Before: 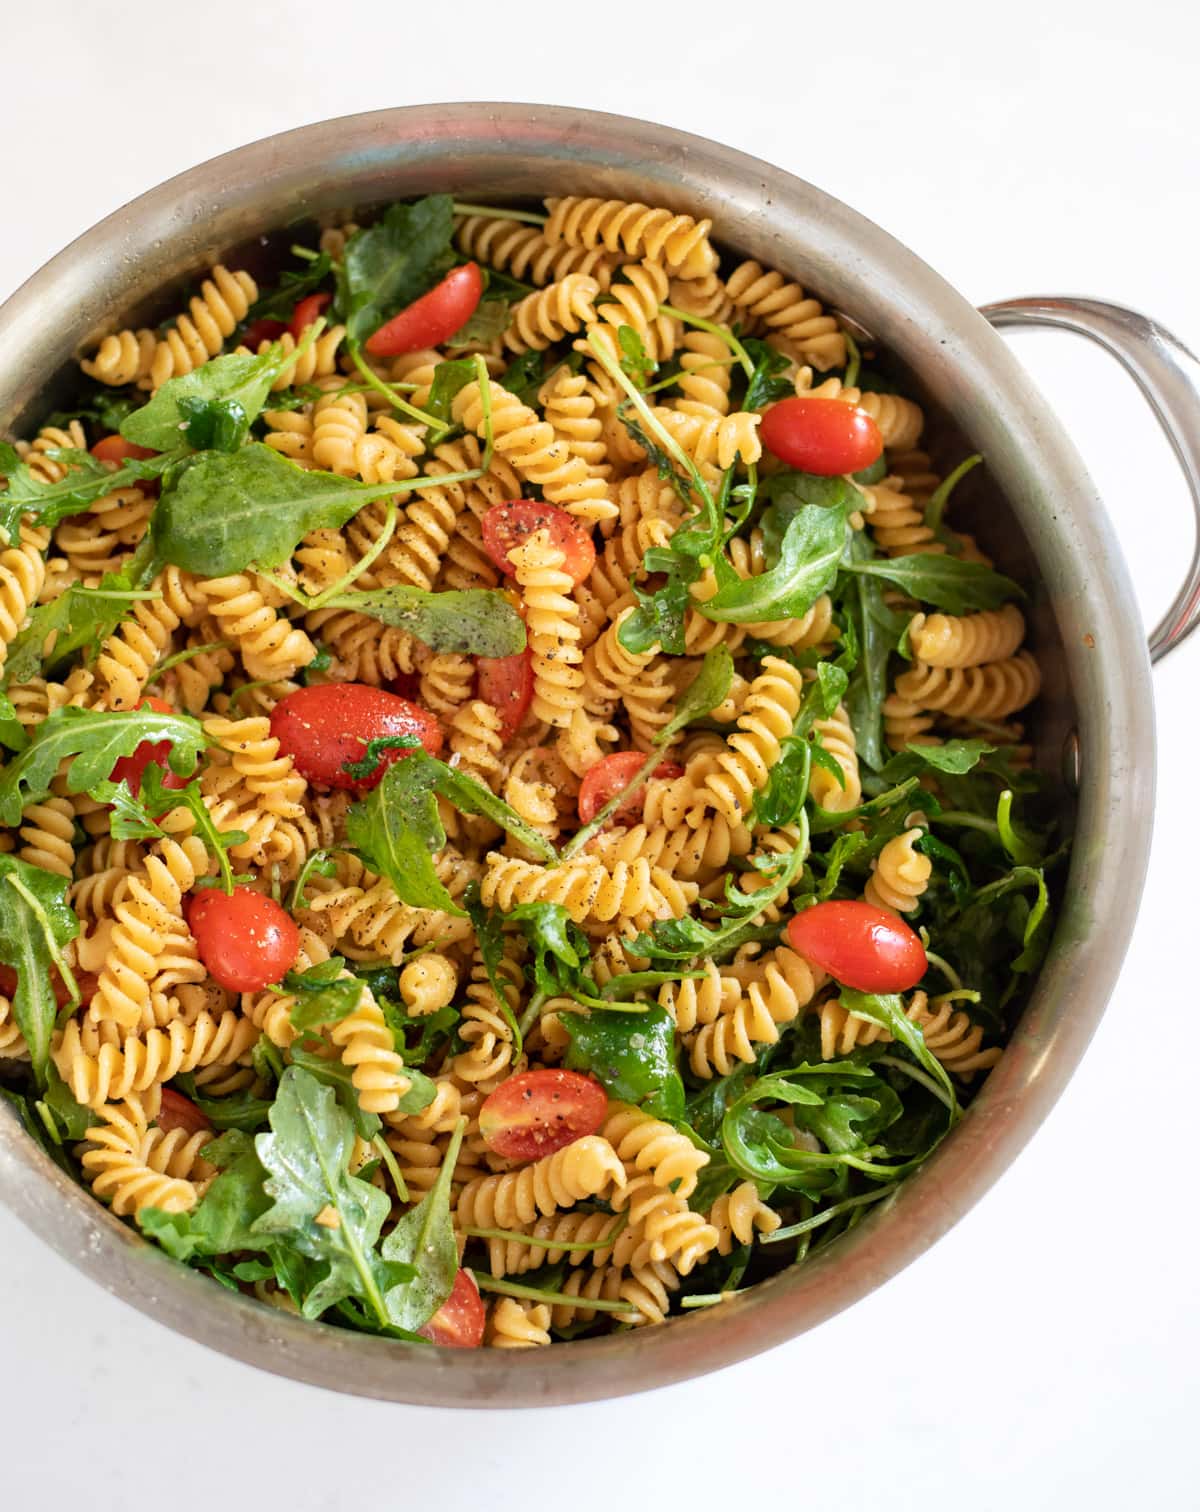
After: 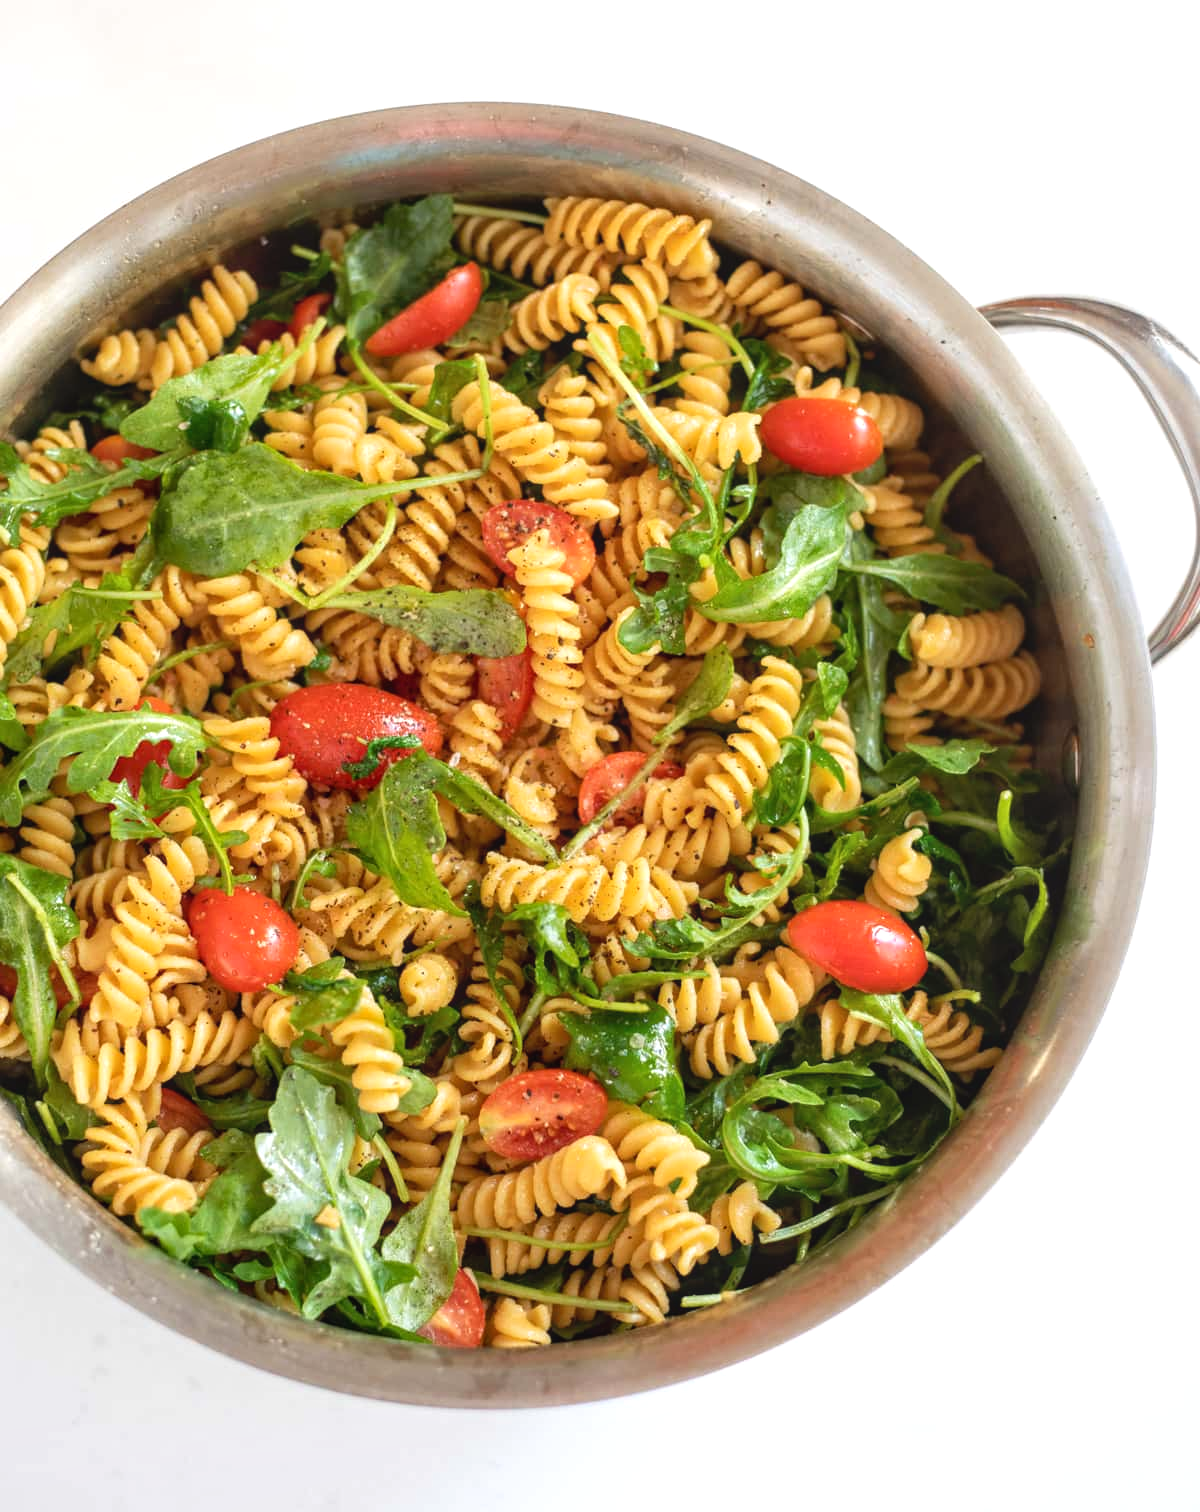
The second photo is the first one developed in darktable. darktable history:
local contrast: detail 109%
exposure: exposure 0.208 EV, compensate exposure bias true, compensate highlight preservation false
